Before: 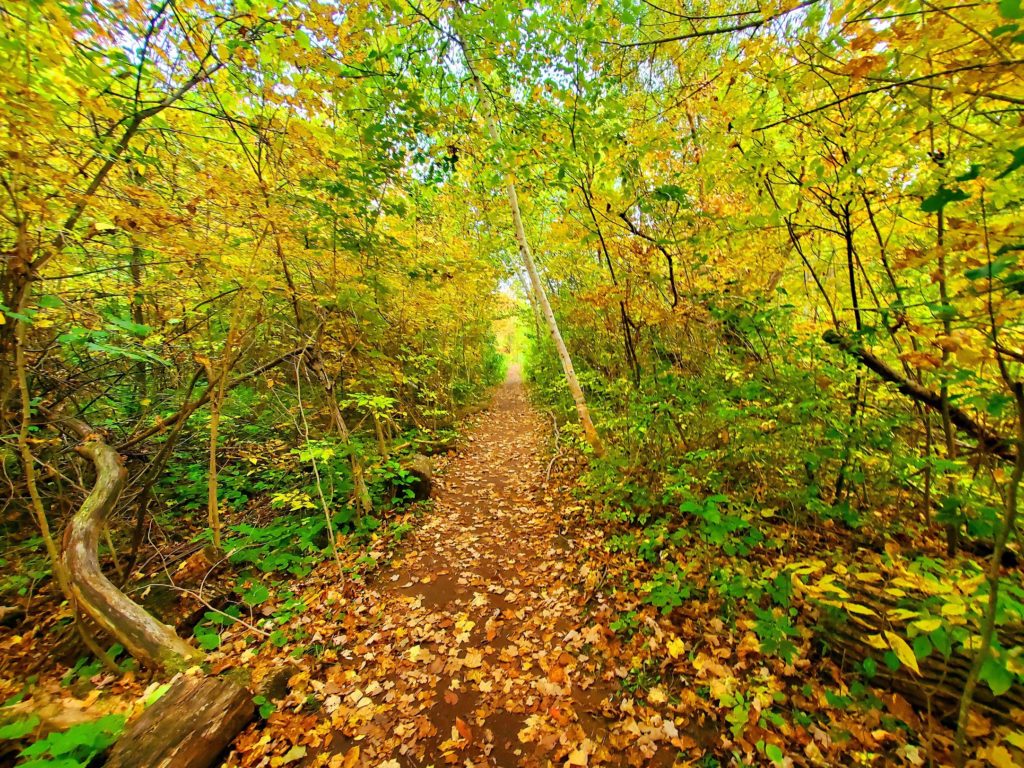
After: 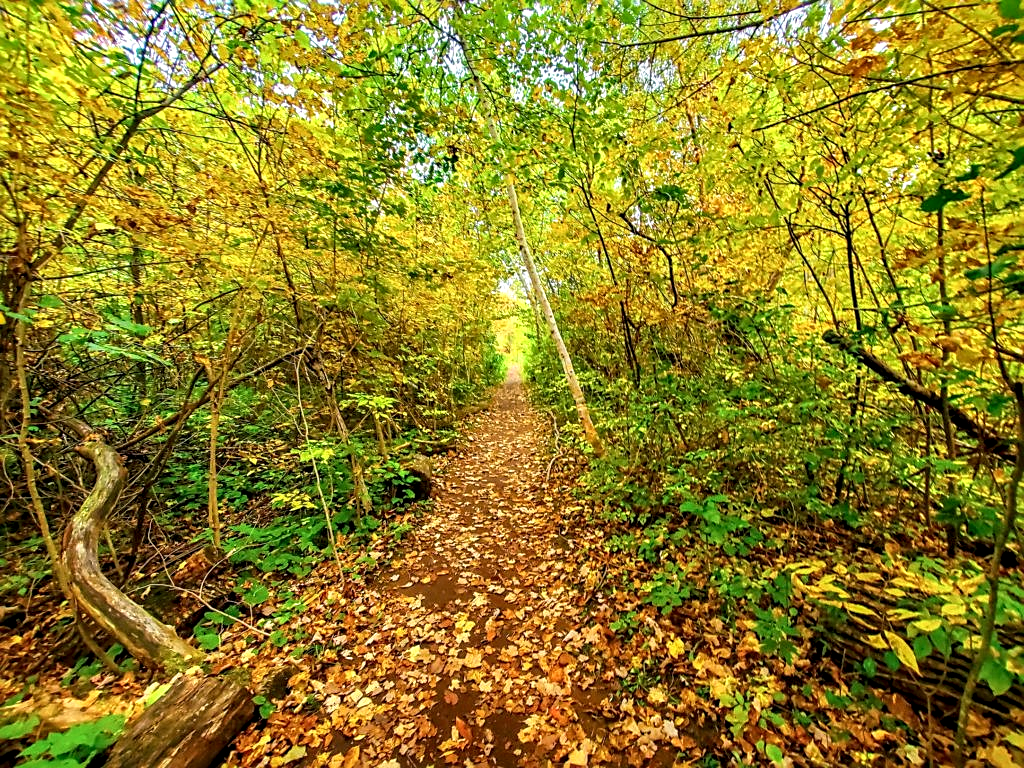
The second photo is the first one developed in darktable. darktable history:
sharpen: on, module defaults
local contrast: detail 150%
